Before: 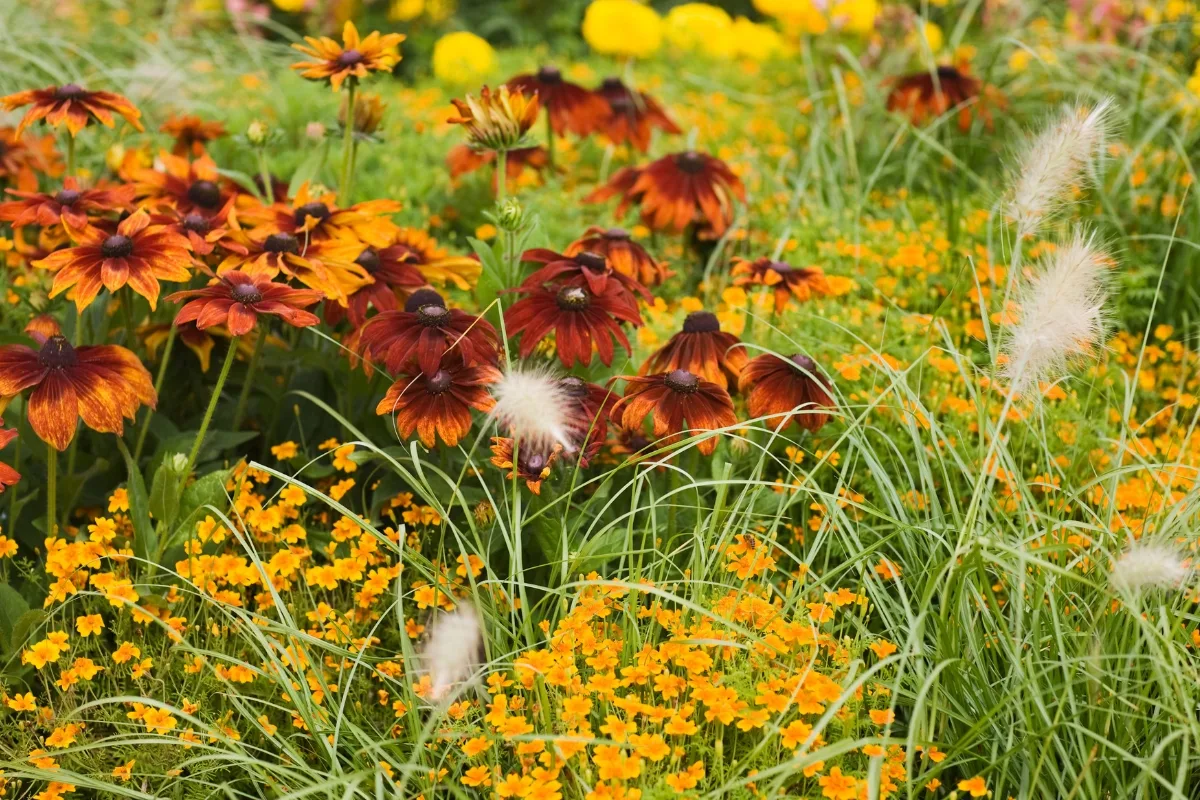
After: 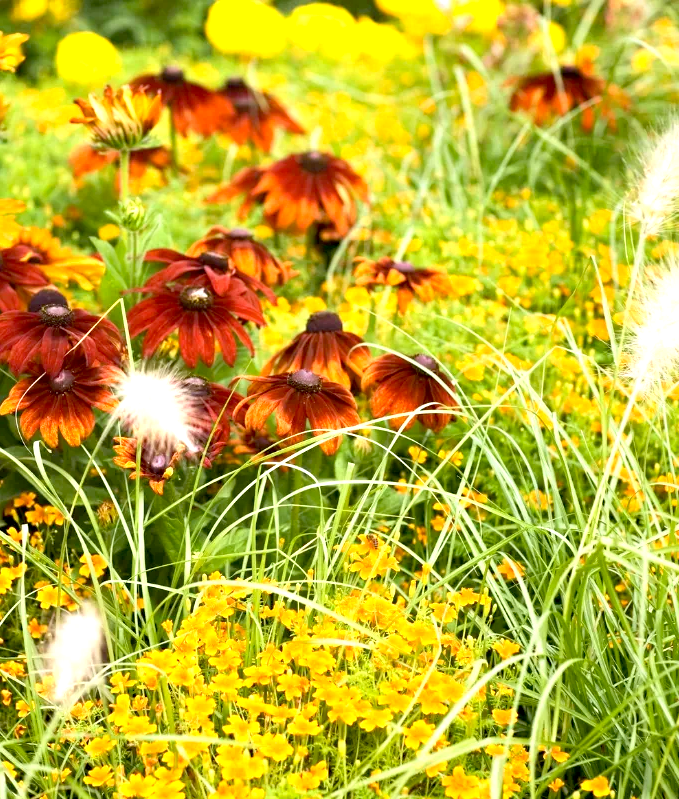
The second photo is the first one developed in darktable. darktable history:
exposure: black level correction 0.008, exposure 0.979 EV, compensate highlight preservation false
crop: left 31.458%, top 0%, right 11.876%
